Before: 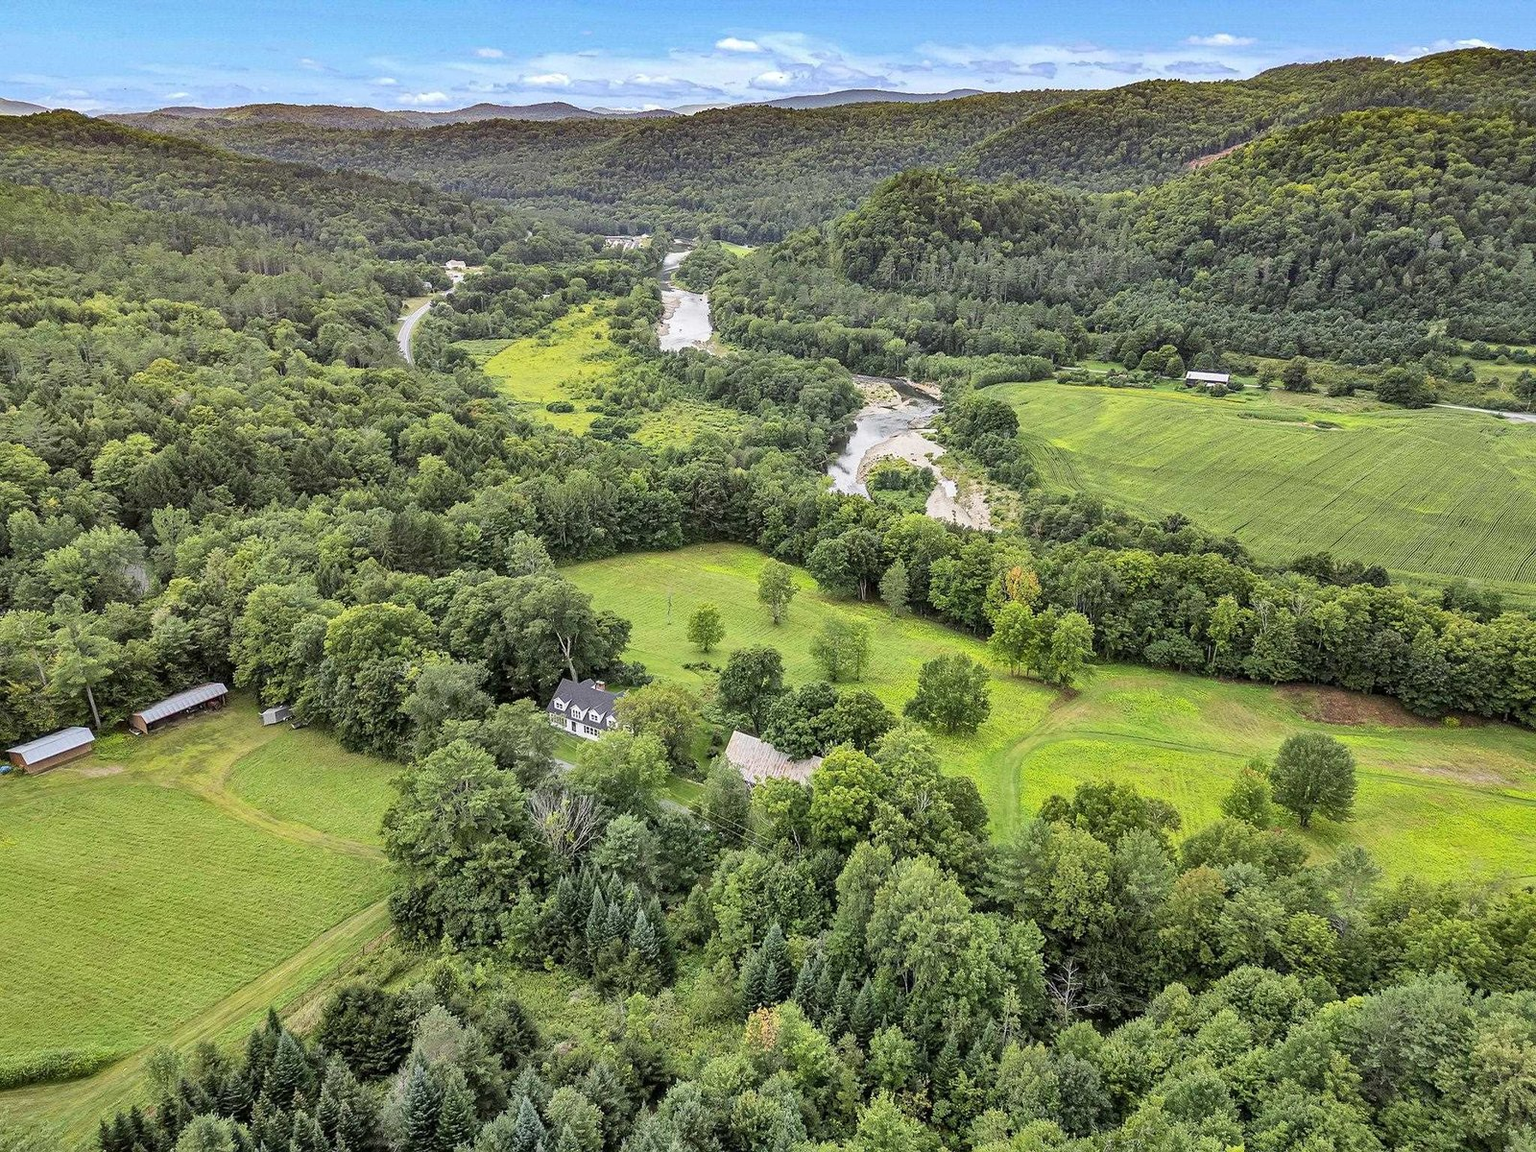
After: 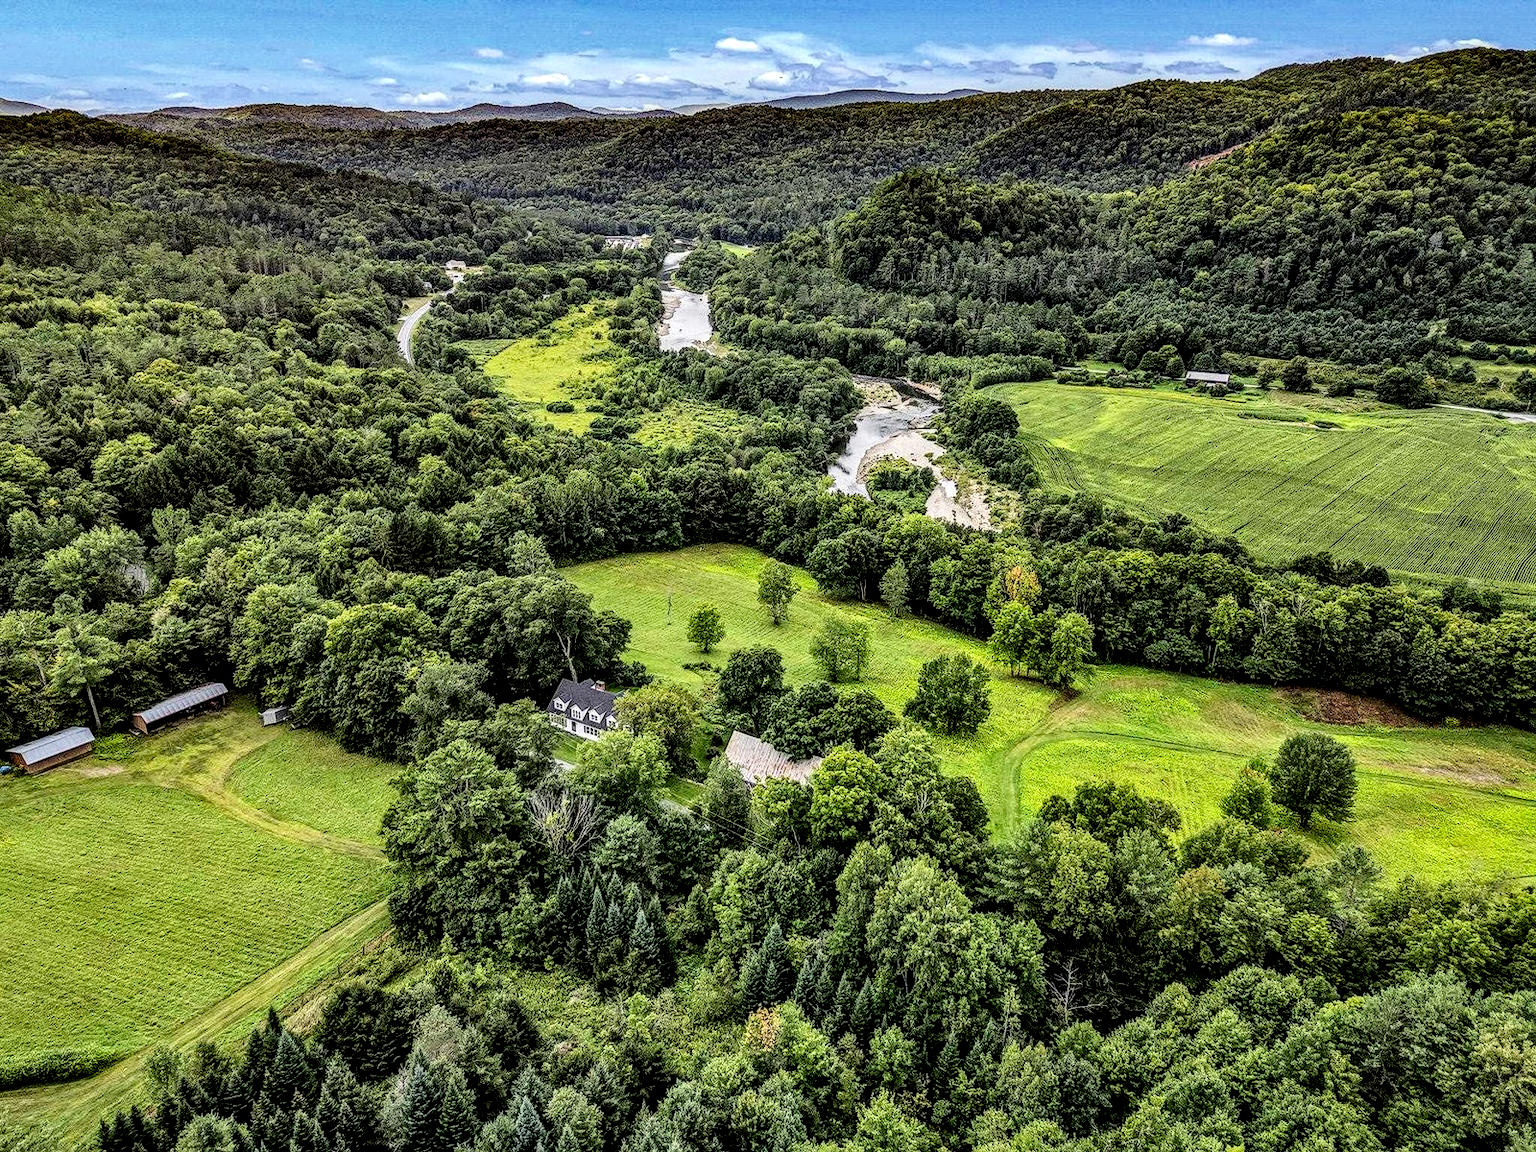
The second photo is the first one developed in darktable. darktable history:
contrast brightness saturation: contrast 0.125, brightness -0.121, saturation 0.199
filmic rgb: black relative exposure -7.75 EV, white relative exposure 4.39 EV, target black luminance 0%, hardness 3.75, latitude 50.81%, contrast 1.076, highlights saturation mix 9.22%, shadows ↔ highlights balance -0.26%, add noise in highlights 0.001, color science v3 (2019), use custom middle-gray values true, contrast in highlights soft
local contrast: highlights 18%, detail 186%
